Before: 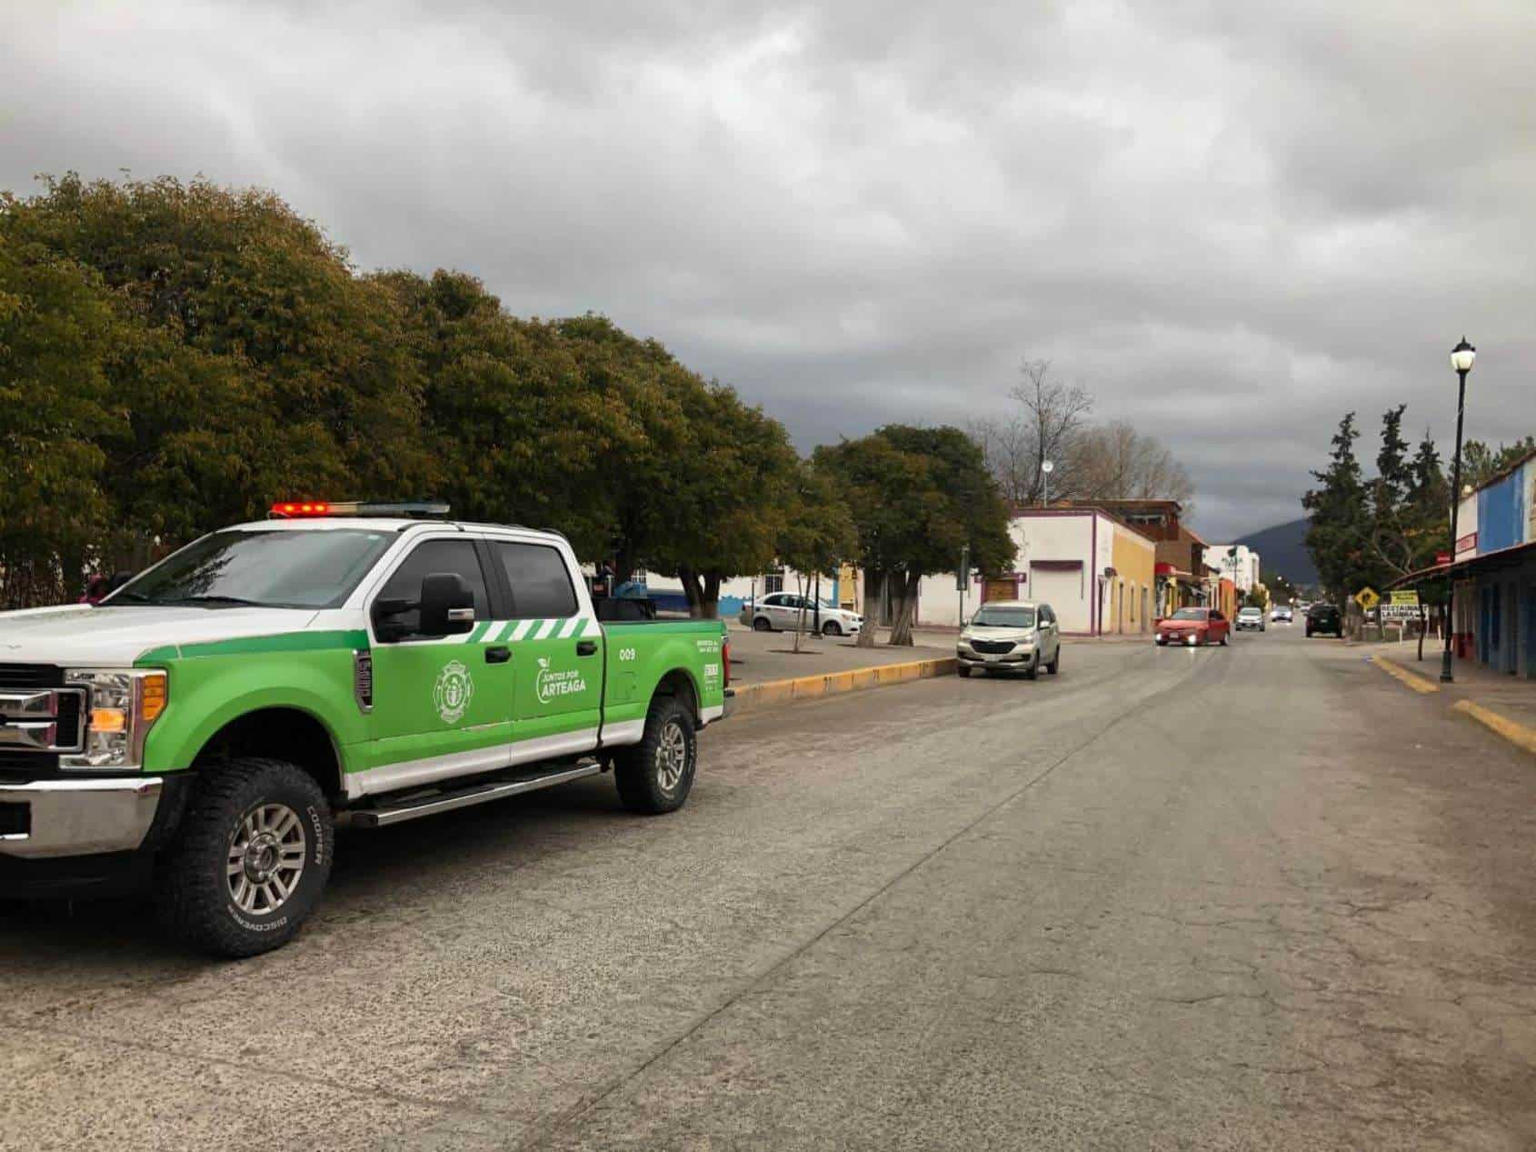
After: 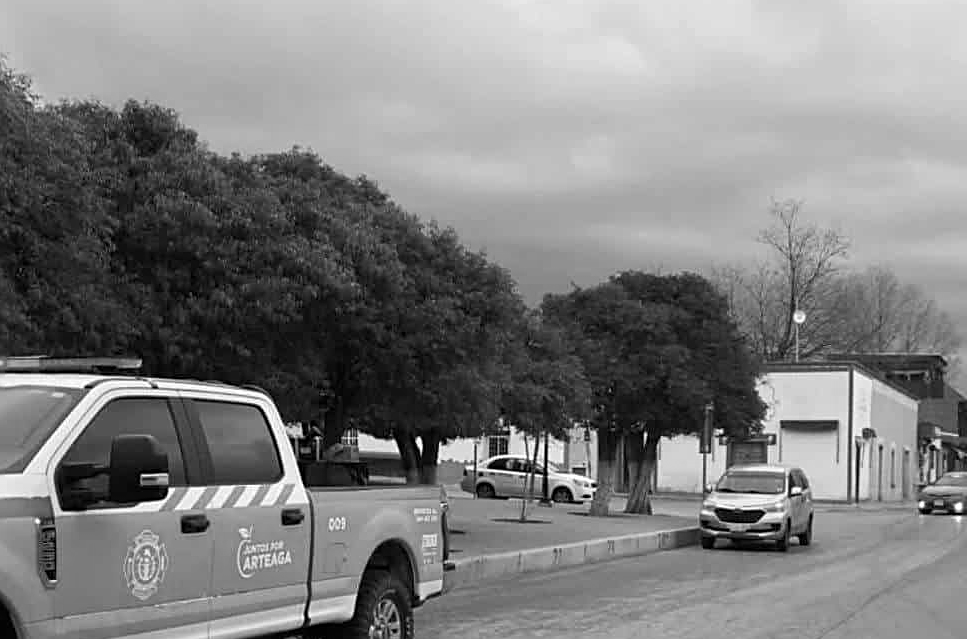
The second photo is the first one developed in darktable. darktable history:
color correction: highlights a* 2.75, highlights b* 5, shadows a* -2.04, shadows b* -4.84, saturation 0.8
crop: left 20.932%, top 15.471%, right 21.848%, bottom 34.081%
sharpen: amount 0.478
monochrome: on, module defaults
